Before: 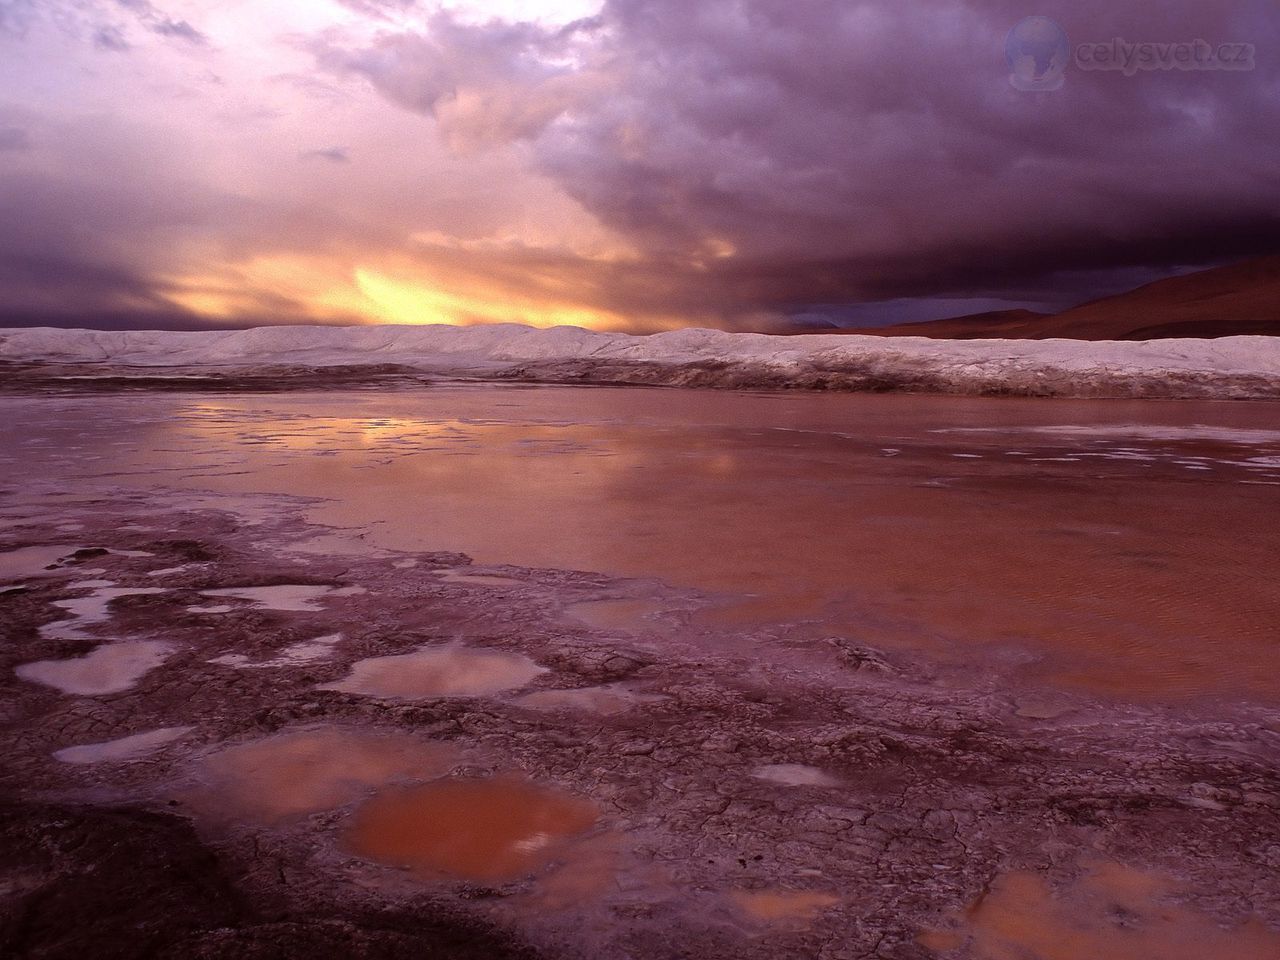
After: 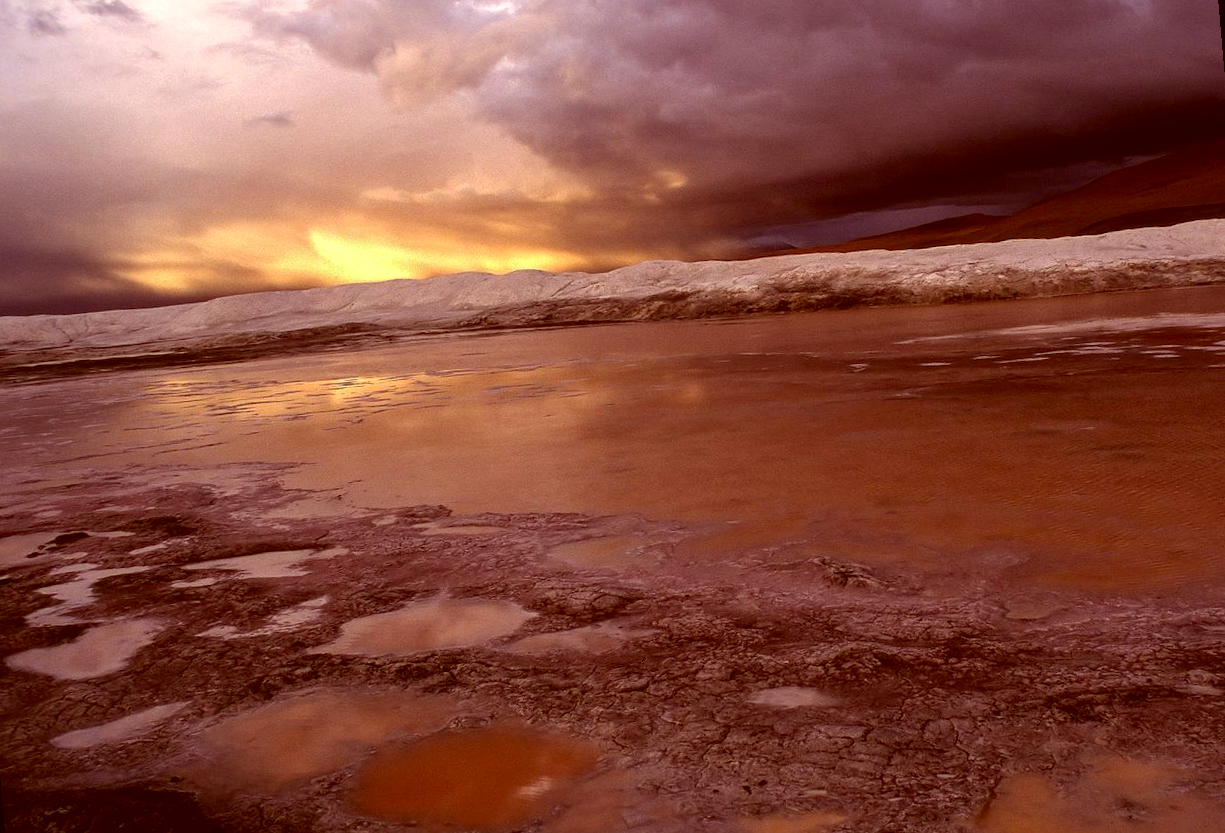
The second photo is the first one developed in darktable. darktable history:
color correction: highlights a* -5.94, highlights b* 9.48, shadows a* 10.12, shadows b* 23.94
rotate and perspective: rotation -5°, crop left 0.05, crop right 0.952, crop top 0.11, crop bottom 0.89
local contrast: on, module defaults
